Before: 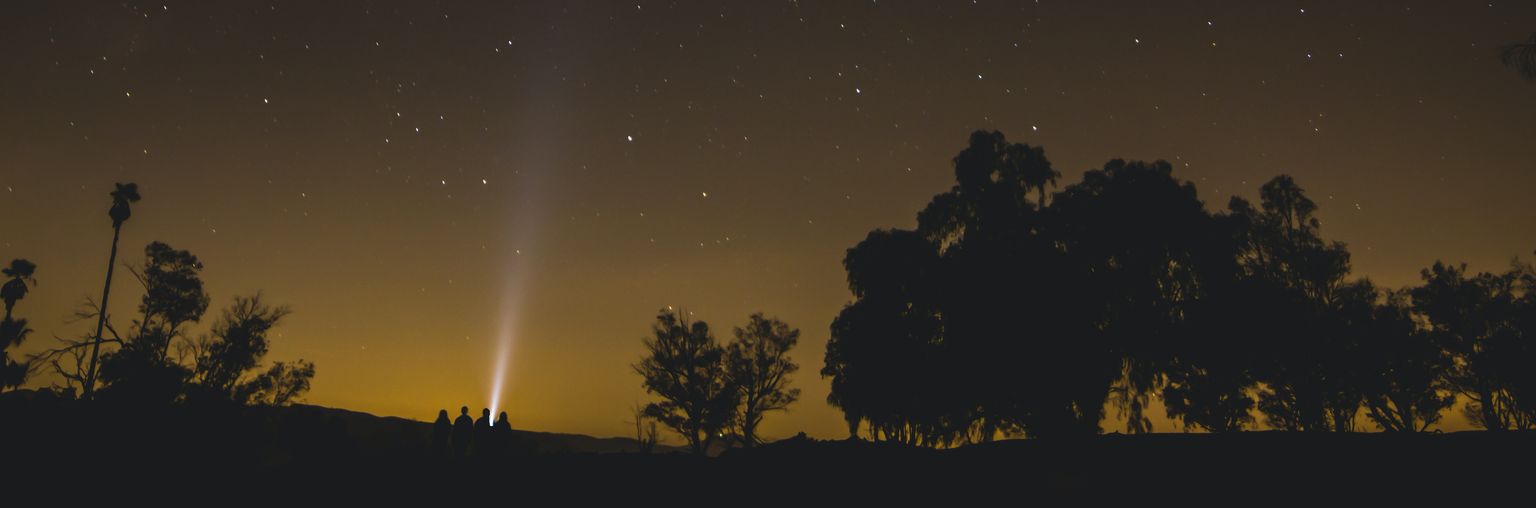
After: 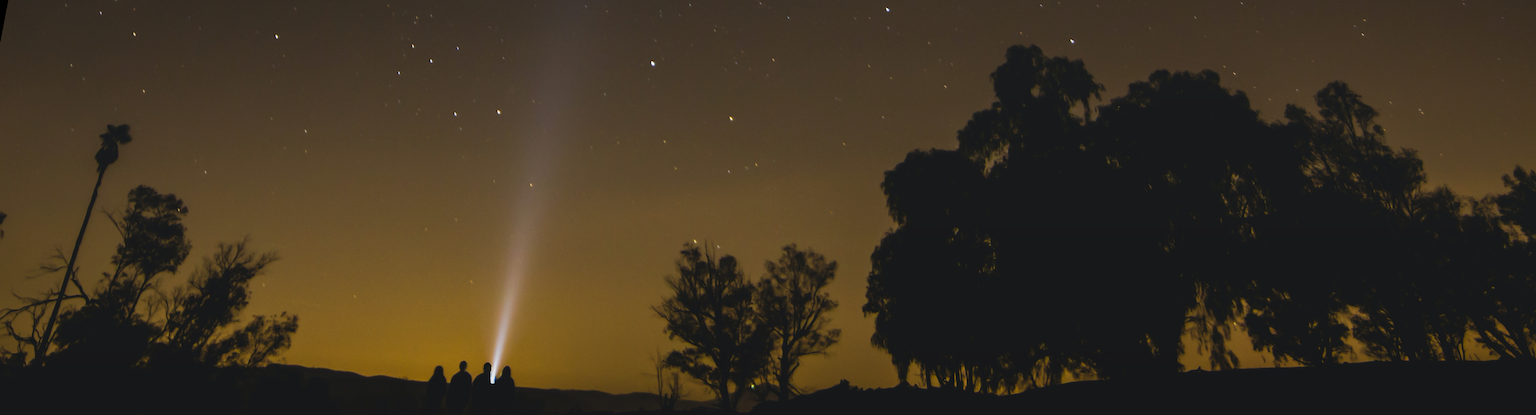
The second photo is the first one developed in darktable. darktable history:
crop: top 13.819%, bottom 11.169%
rotate and perspective: rotation -1.68°, lens shift (vertical) -0.146, crop left 0.049, crop right 0.912, crop top 0.032, crop bottom 0.96
graduated density: rotation -180°, offset 27.42
